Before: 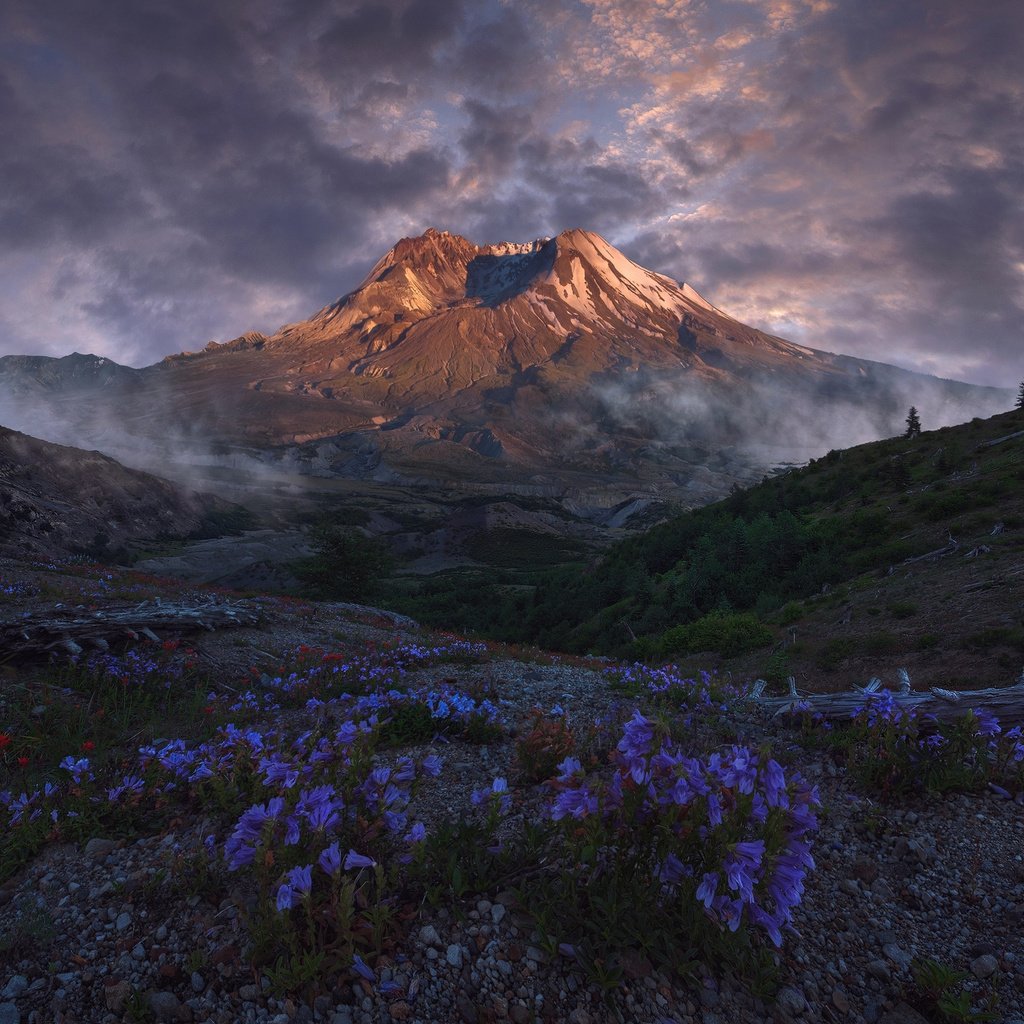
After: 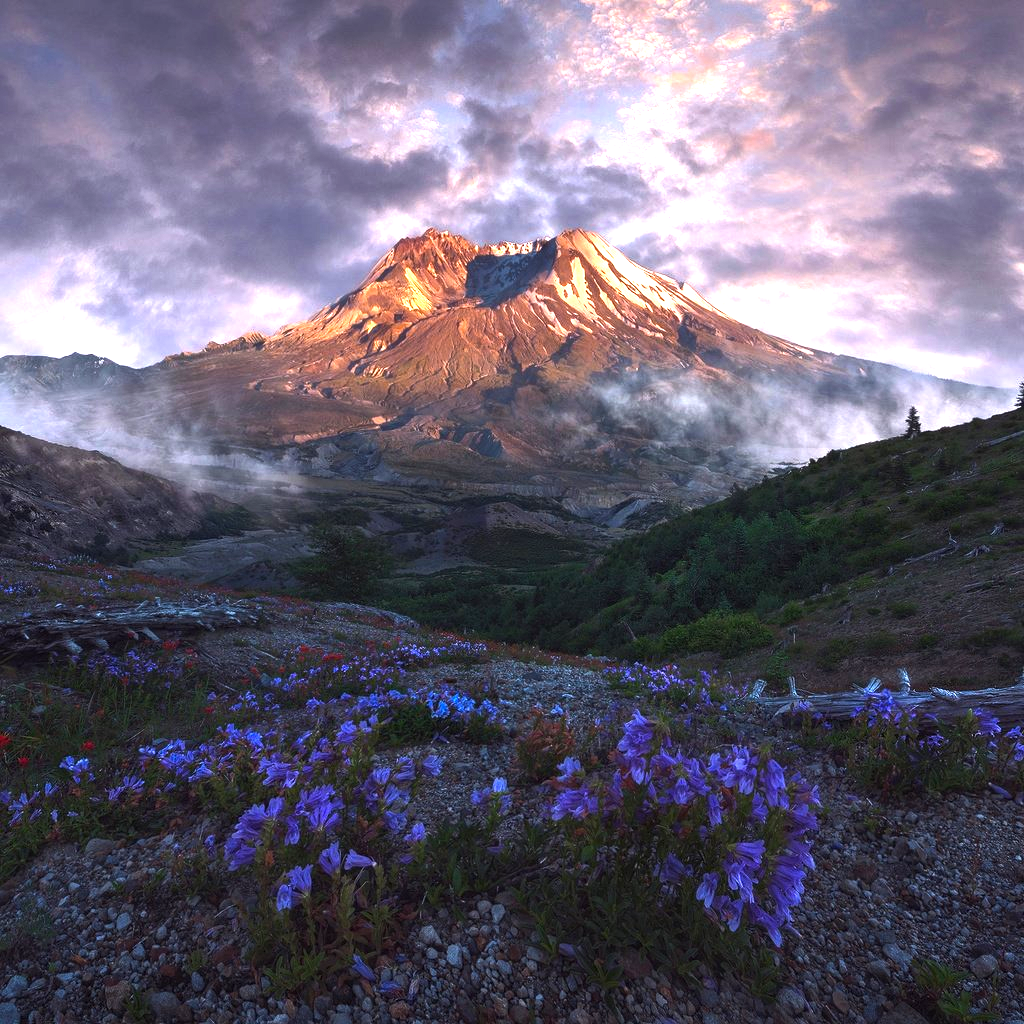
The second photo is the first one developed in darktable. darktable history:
exposure: exposure 1.213 EV, compensate highlight preservation false
color balance rgb: highlights gain › luminance 18.075%, perceptual saturation grading › global saturation 14.945%, perceptual brilliance grading › global brilliance -18.298%, perceptual brilliance grading › highlights 28.836%
